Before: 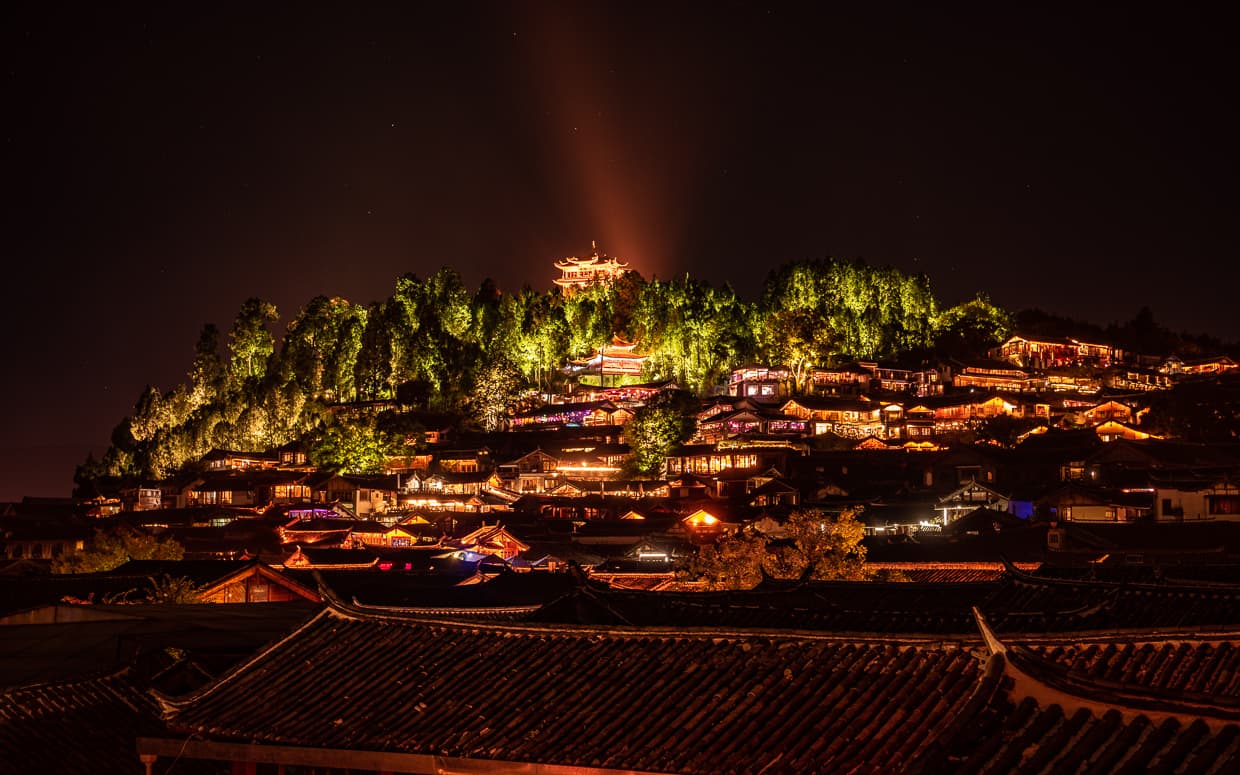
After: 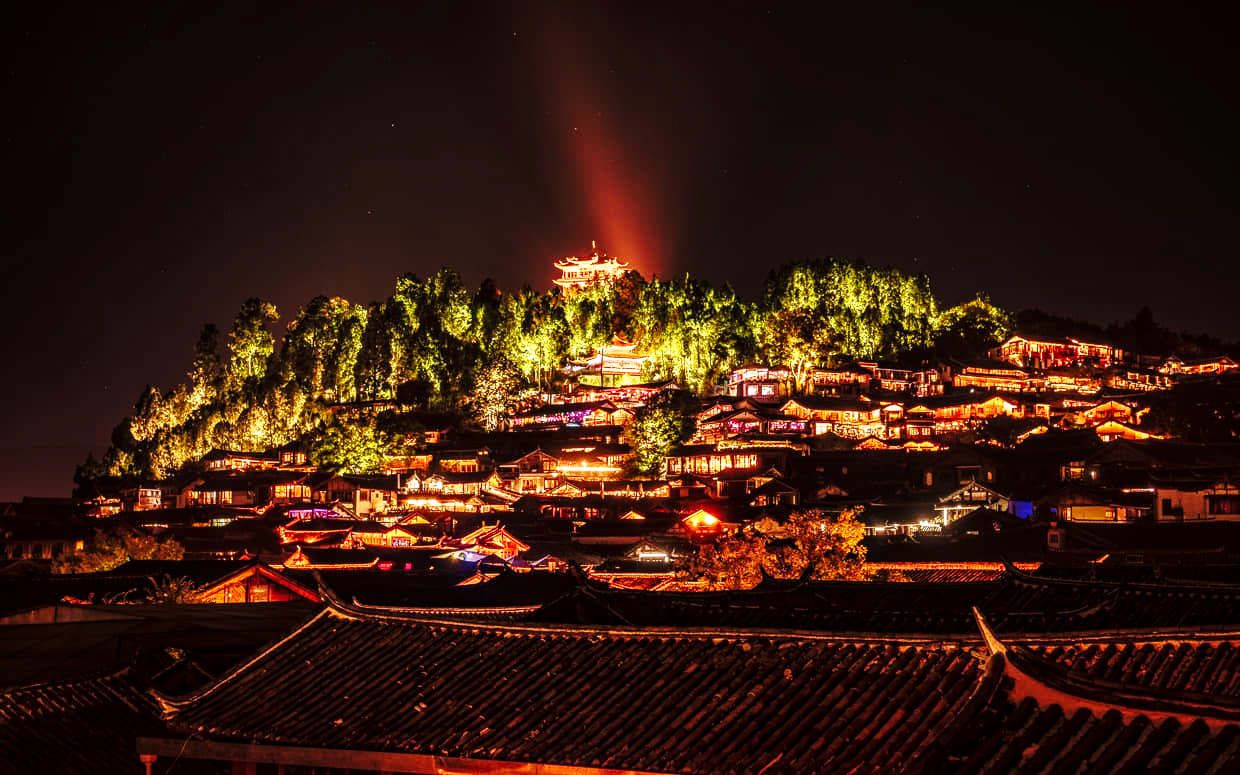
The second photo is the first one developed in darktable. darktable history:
base curve: curves: ch0 [(0, 0) (0.032, 0.037) (0.105, 0.228) (0.435, 0.76) (0.856, 0.983) (1, 1)], preserve colors none
local contrast: detail 130%
